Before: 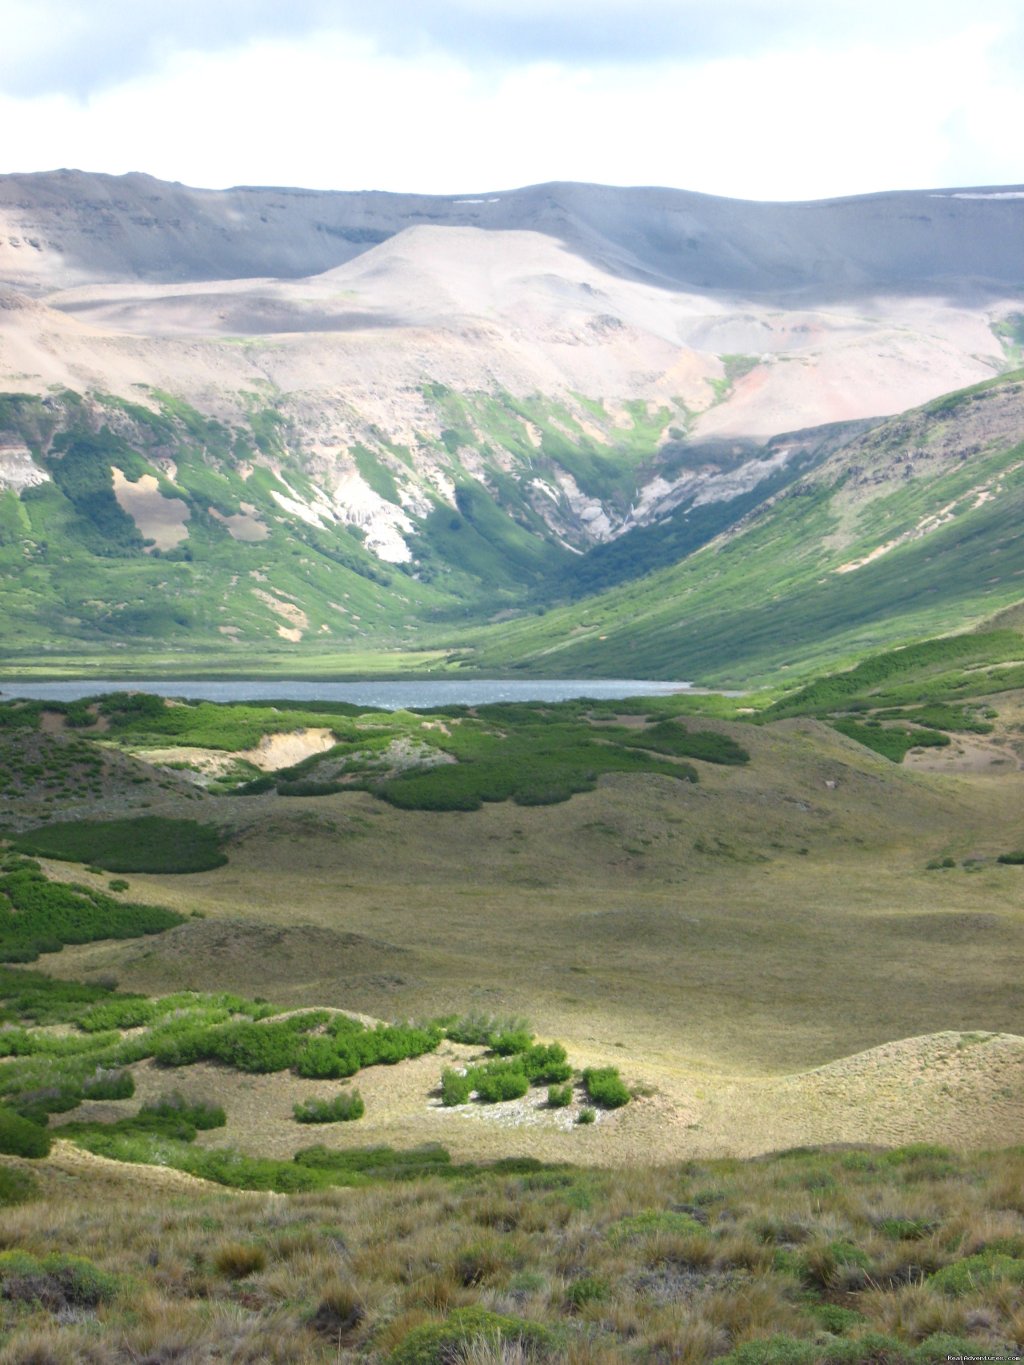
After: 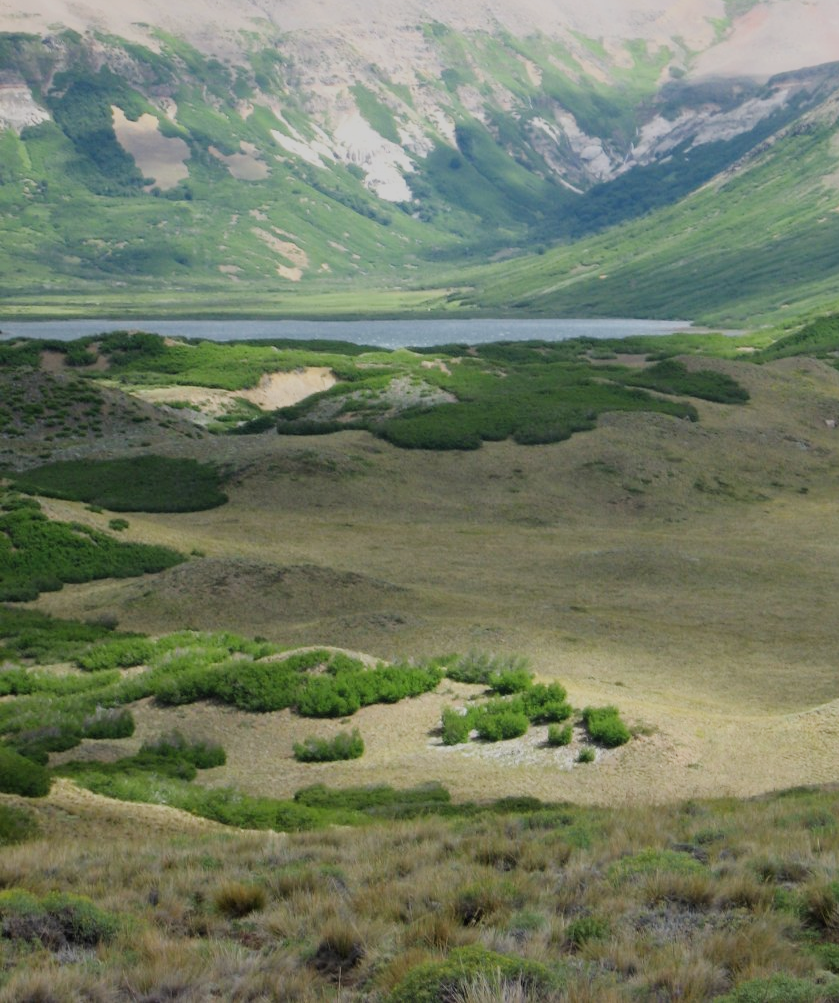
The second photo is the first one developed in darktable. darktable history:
exposure: exposure -0.168 EV, compensate exposure bias true, compensate highlight preservation false
filmic rgb: black relative exposure -7.65 EV, white relative exposure 4.56 EV, hardness 3.61
crop: top 26.46%, right 18.004%
